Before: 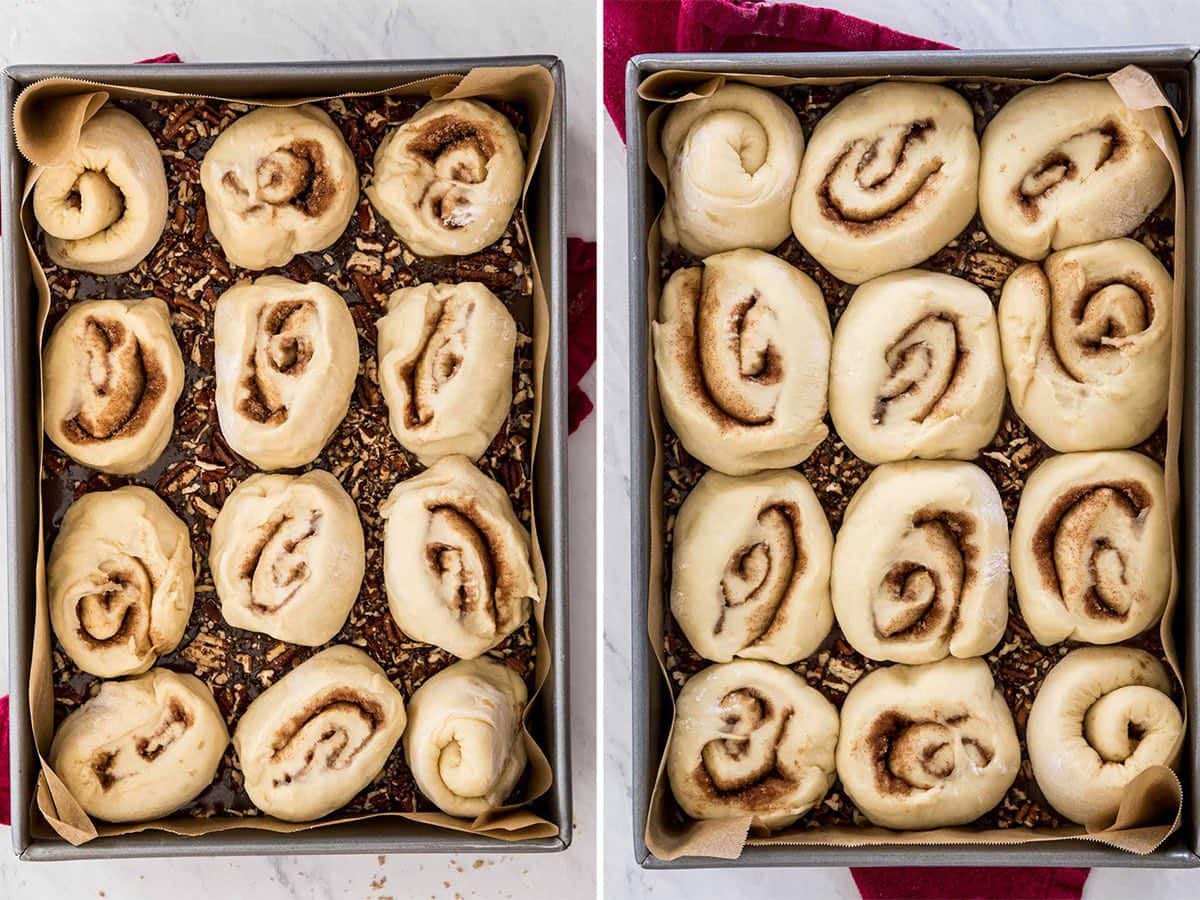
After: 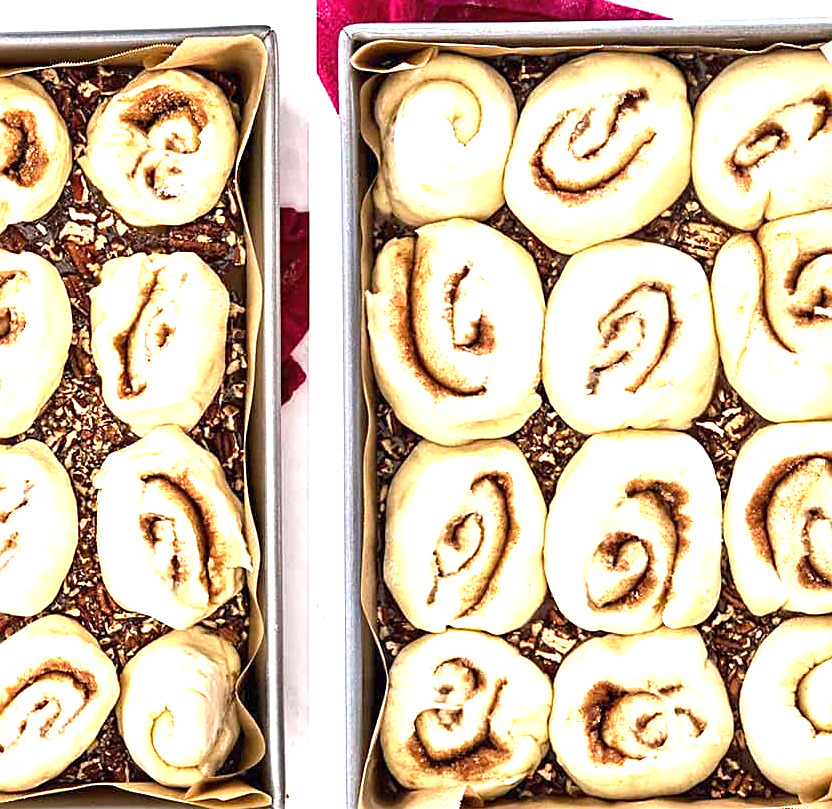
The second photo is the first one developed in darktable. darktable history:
sharpen: on, module defaults
exposure: black level correction 0, exposure 1.566 EV, compensate exposure bias true, compensate highlight preservation false
crop and rotate: left 23.971%, top 3.418%, right 6.685%, bottom 6.647%
